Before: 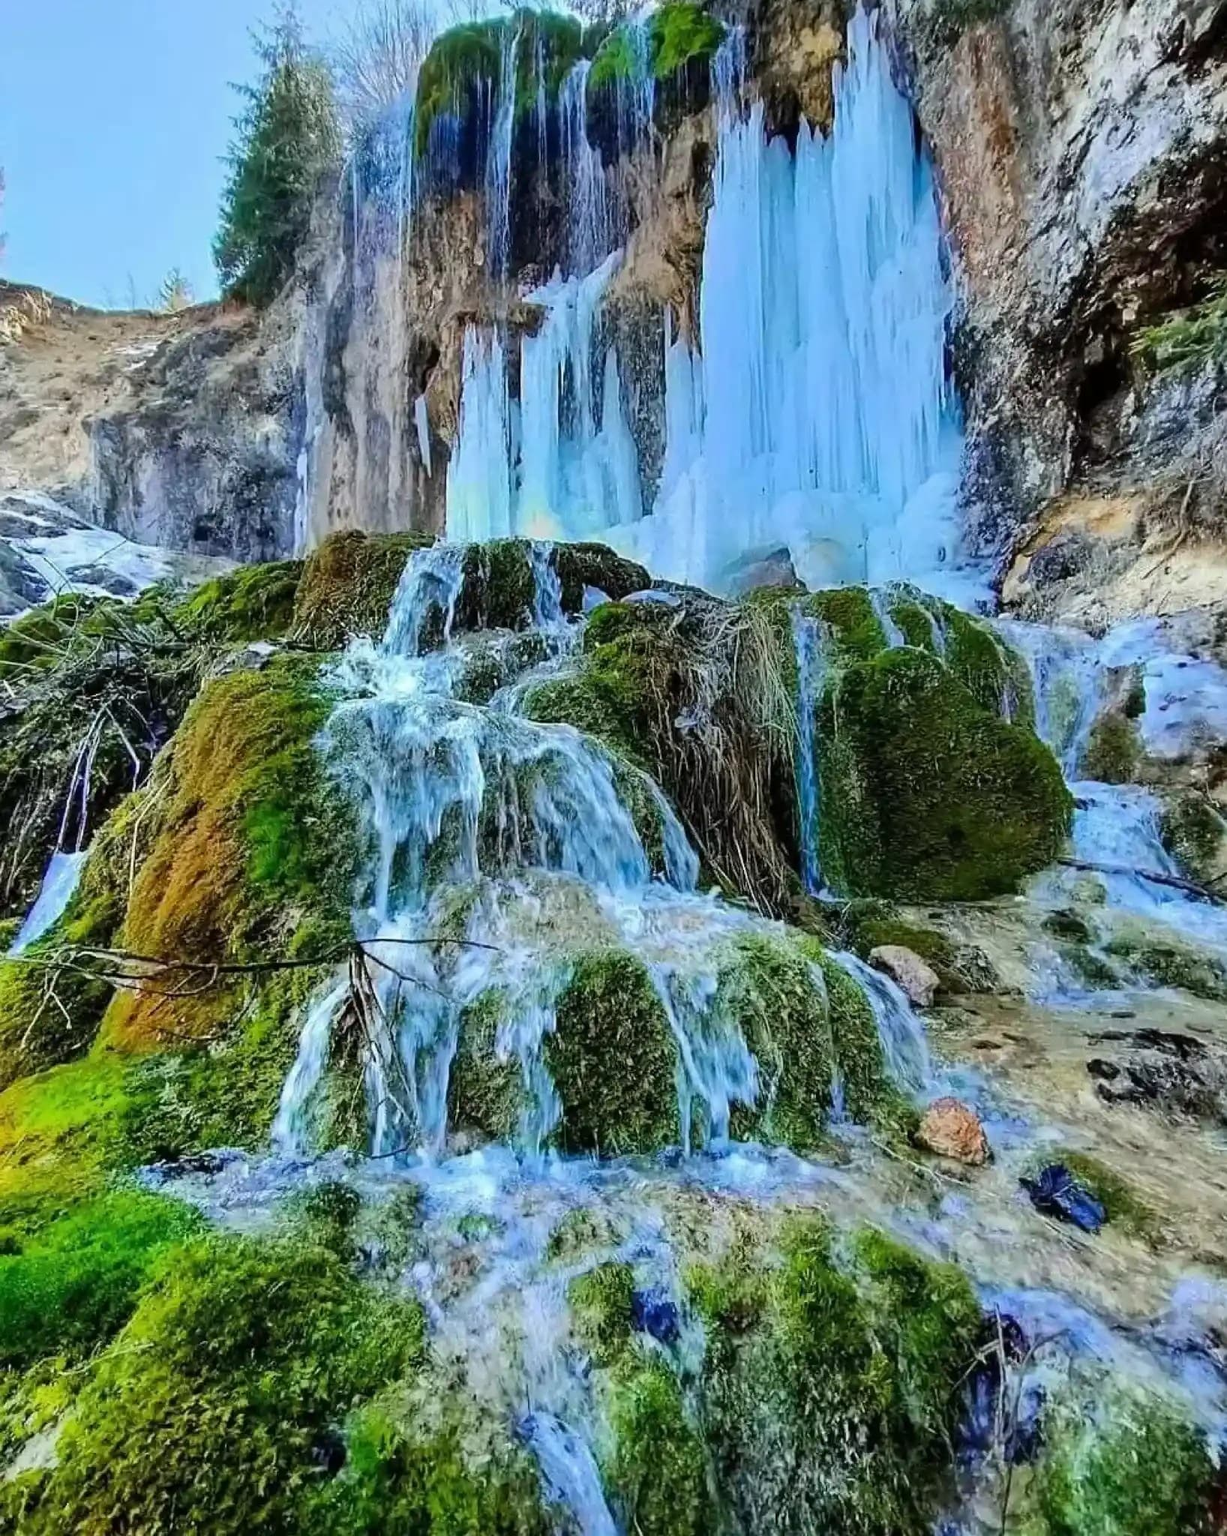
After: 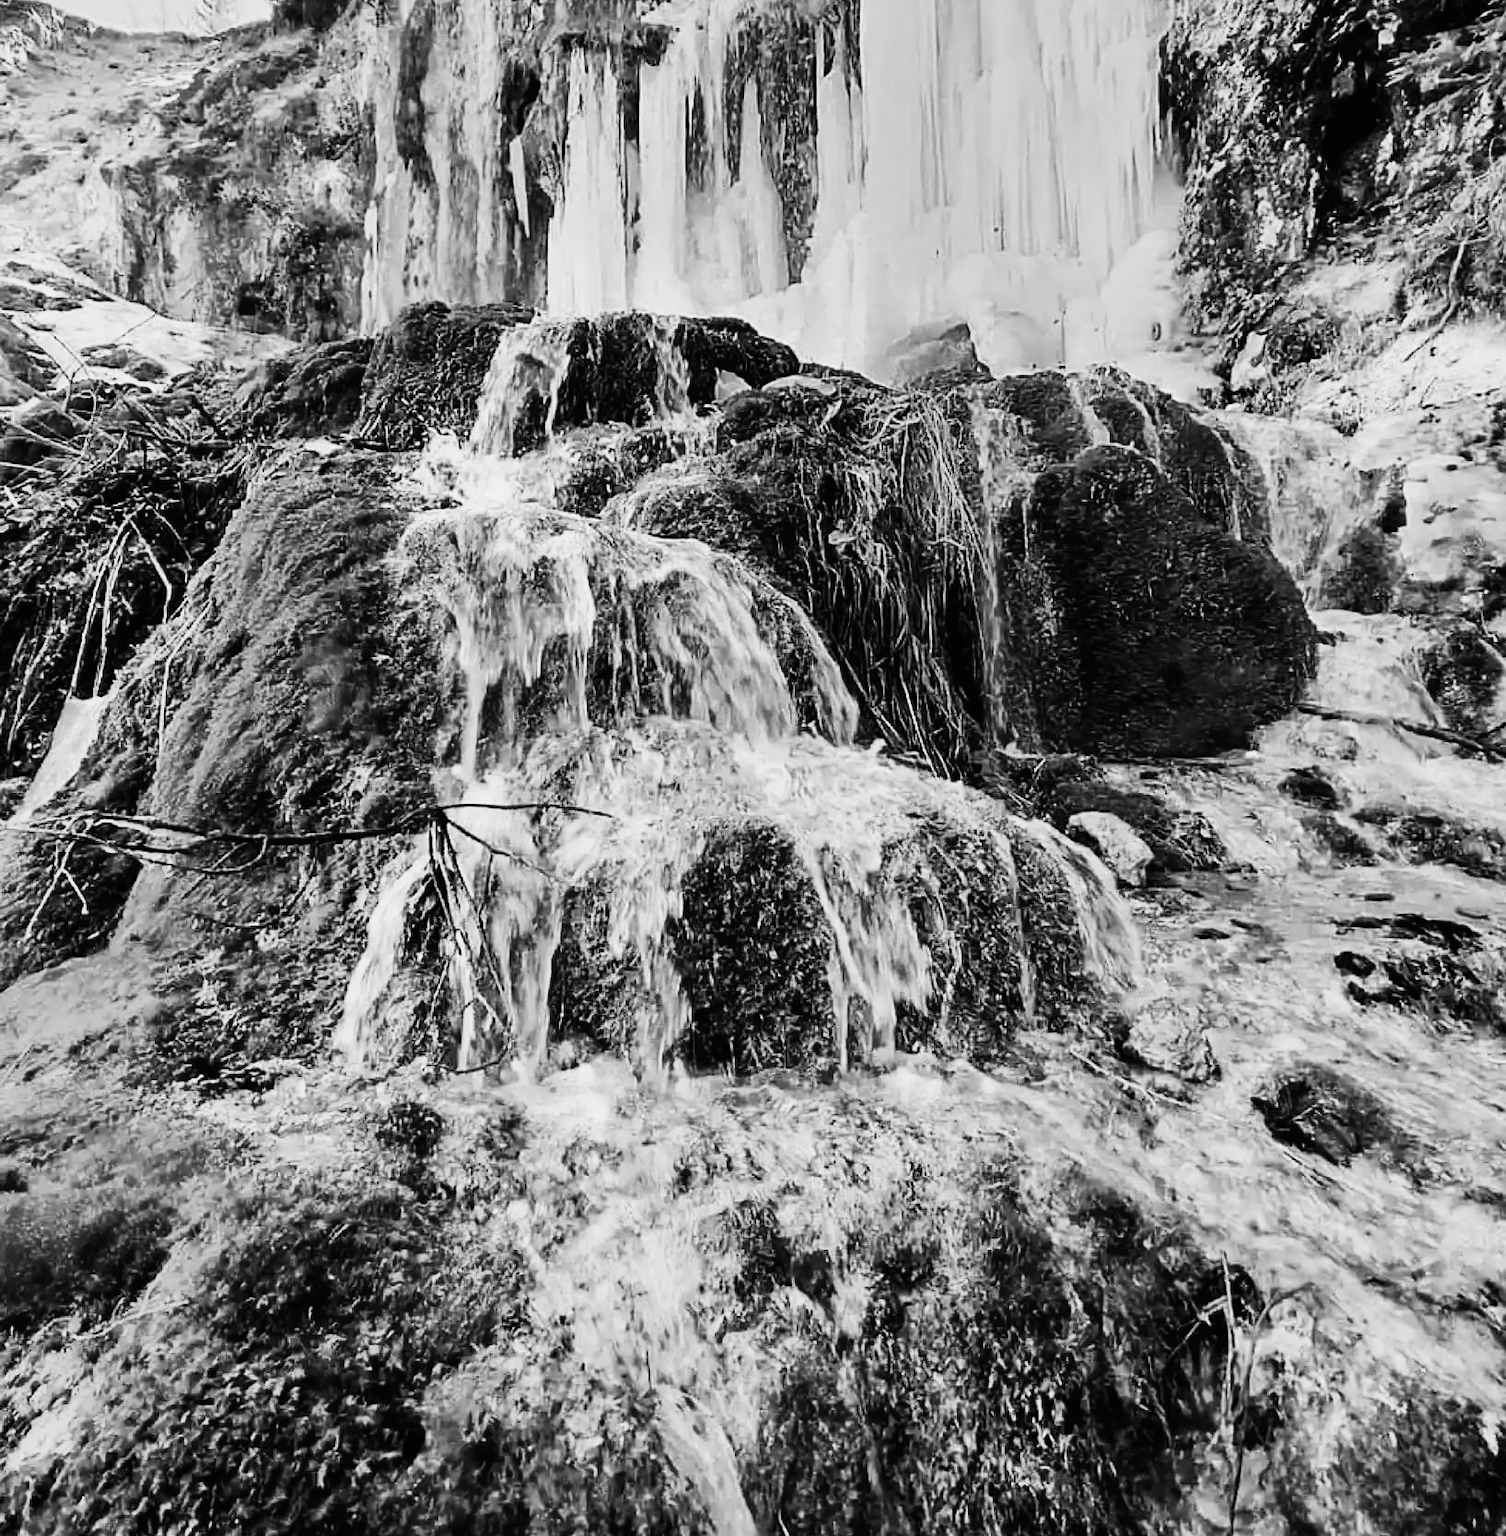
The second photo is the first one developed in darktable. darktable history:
crop and rotate: top 18.507%
contrast brightness saturation: contrast 0.2, brightness 0.16, saturation 0.22
sigmoid: contrast 1.8
exposure: exposure -0.116 EV, compensate exposure bias true, compensate highlight preservation false
monochrome: on, module defaults
color correction: highlights a* 17.94, highlights b* 35.39, shadows a* 1.48, shadows b* 6.42, saturation 1.01
